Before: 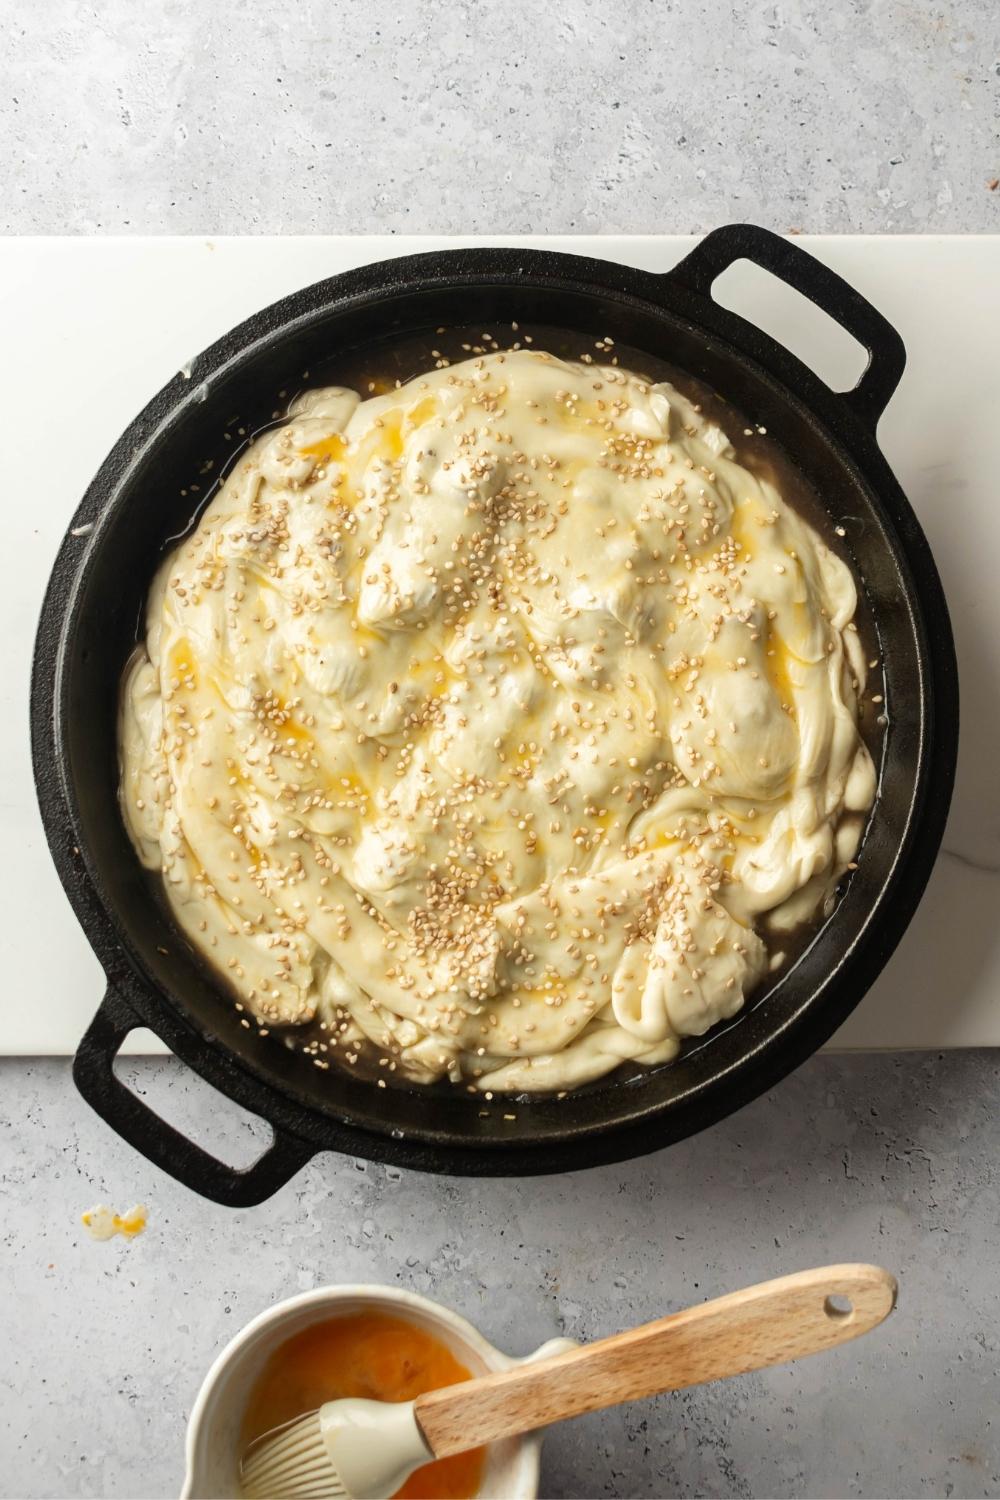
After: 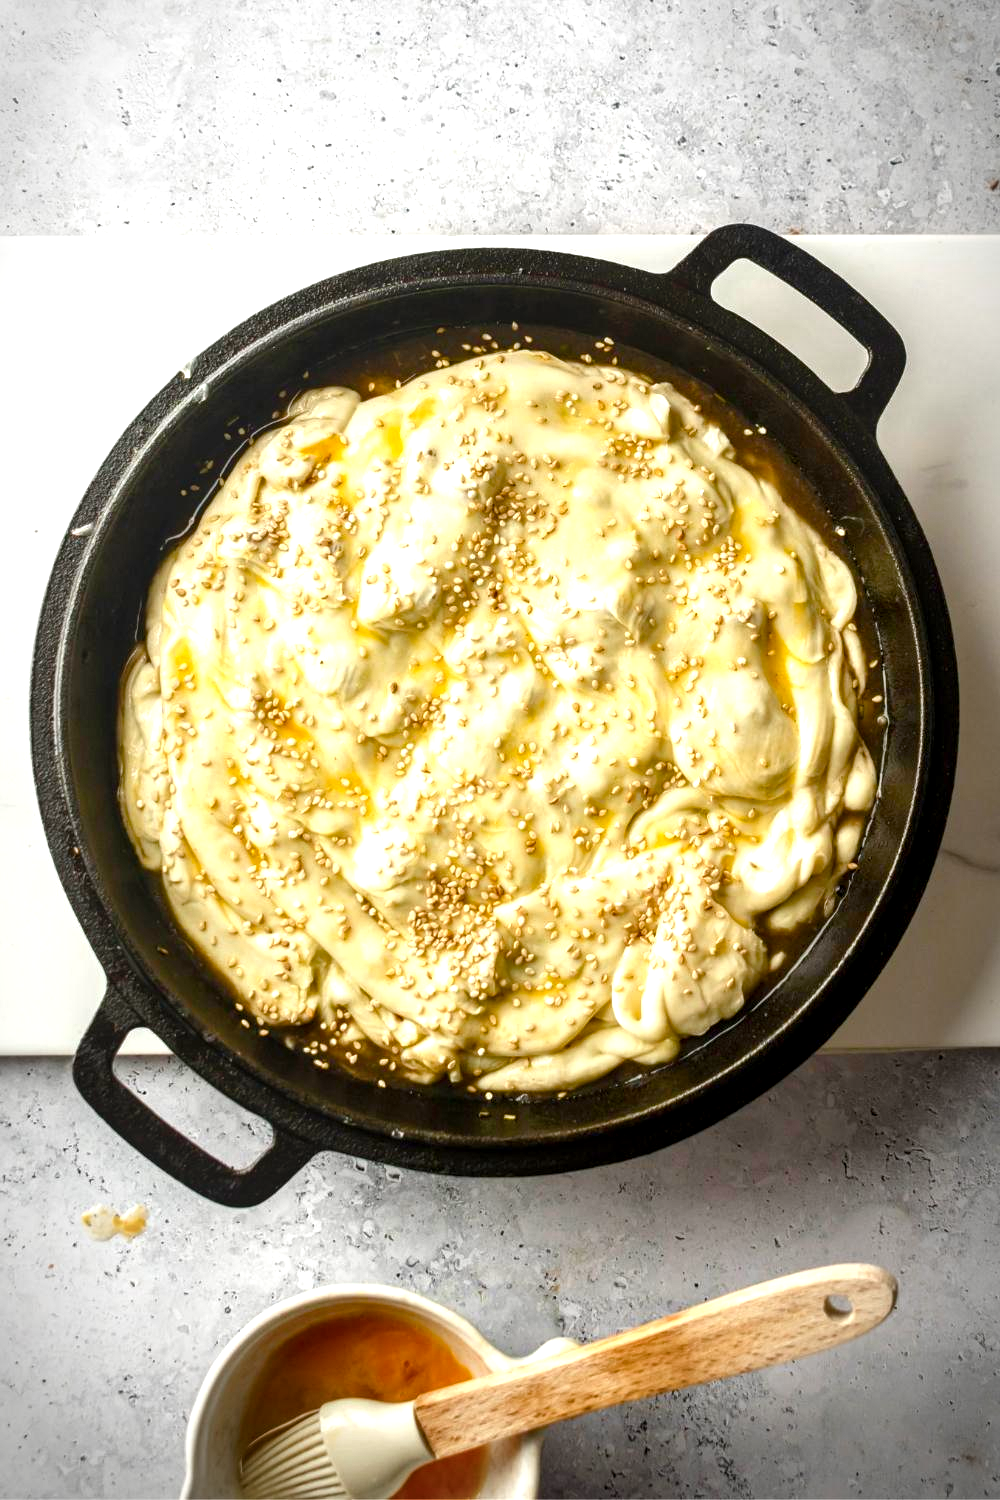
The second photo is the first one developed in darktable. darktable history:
local contrast: highlights 40%, shadows 60%, detail 136%, midtone range 0.514
color balance rgb: linear chroma grading › shadows -2.2%, linear chroma grading › highlights -15%, linear chroma grading › global chroma -10%, linear chroma grading › mid-tones -10%, perceptual saturation grading › global saturation 45%, perceptual saturation grading › highlights -50%, perceptual saturation grading › shadows 30%, perceptual brilliance grading › global brilliance 18%, global vibrance 45%
vignetting: automatic ratio true
